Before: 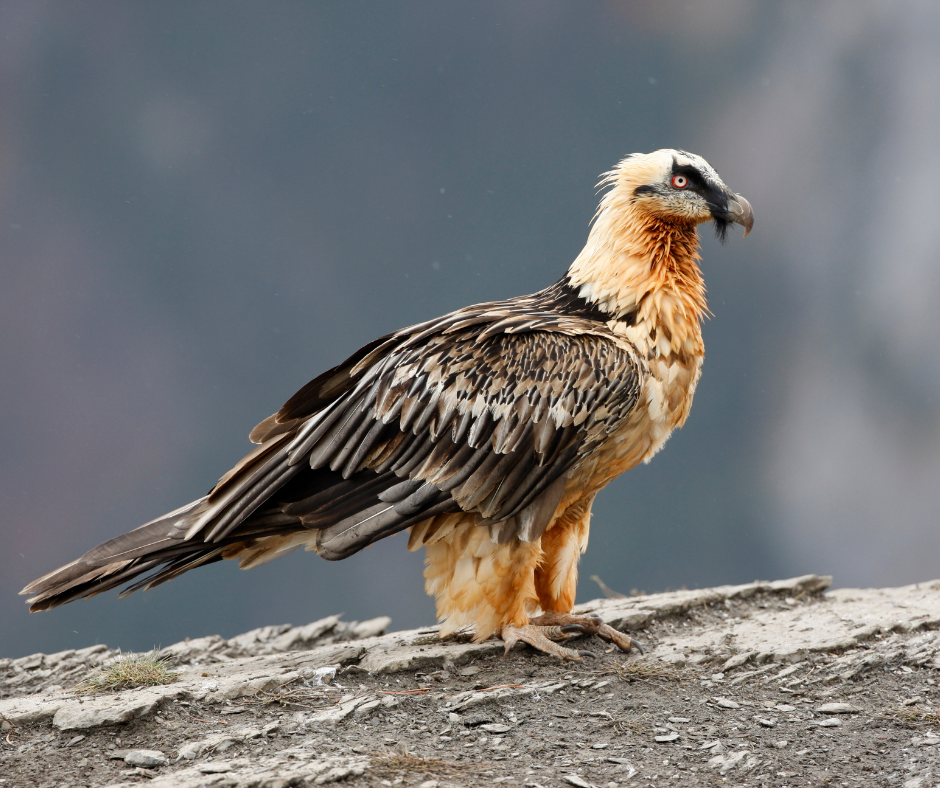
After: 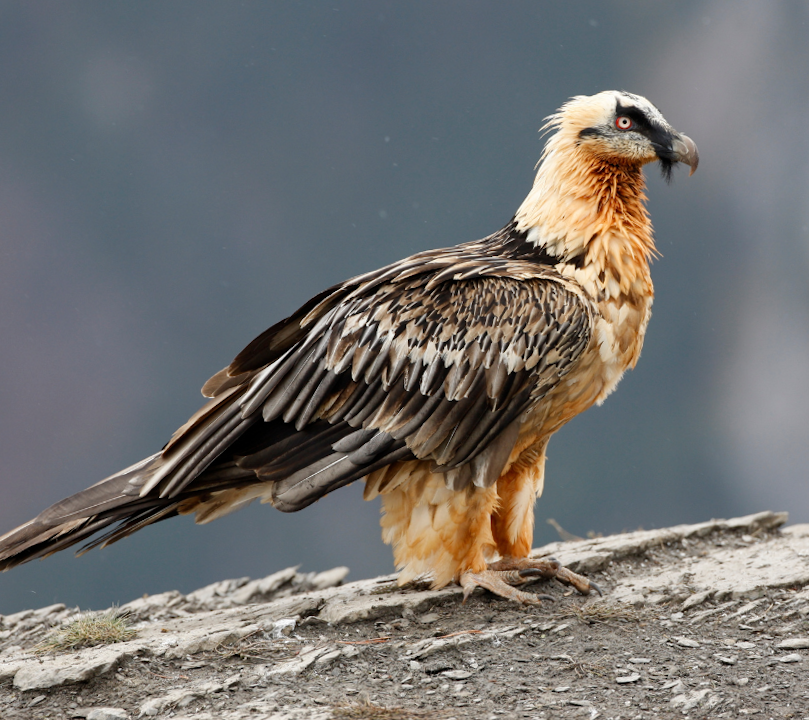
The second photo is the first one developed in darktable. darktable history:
rotate and perspective: rotation -1.77°, lens shift (horizontal) 0.004, automatic cropping off
crop: left 6.446%, top 8.188%, right 9.538%, bottom 3.548%
